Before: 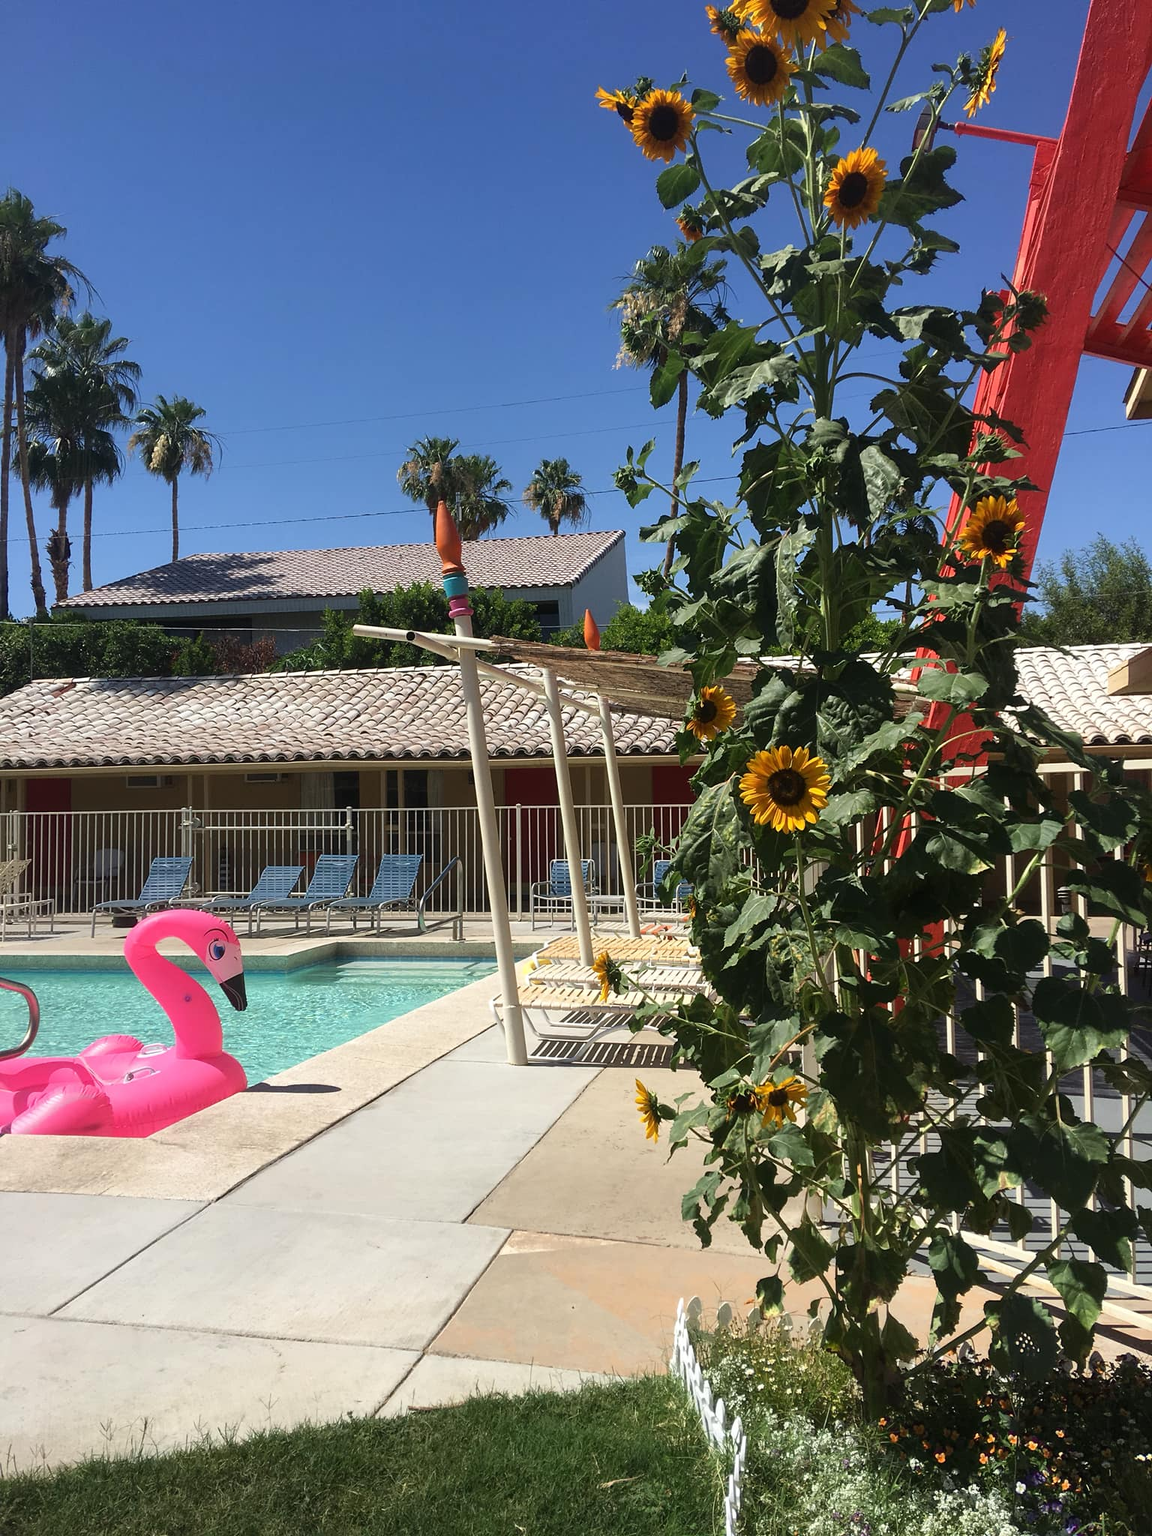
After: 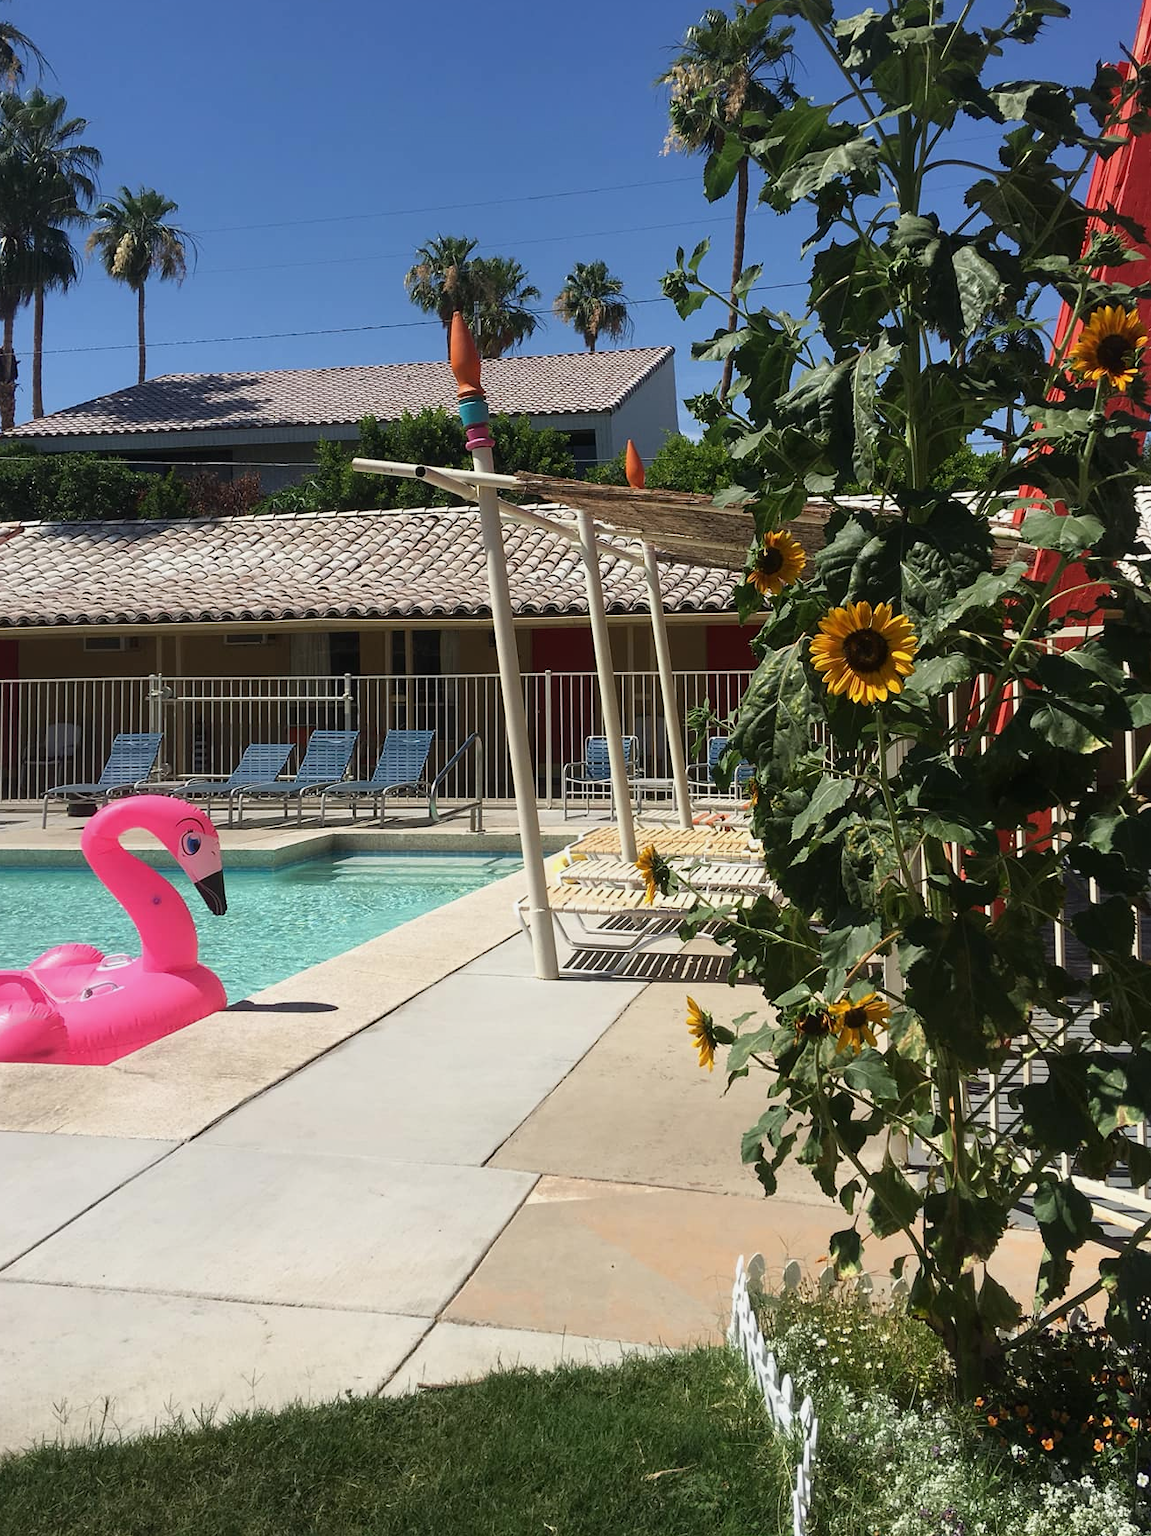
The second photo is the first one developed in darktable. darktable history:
exposure: exposure -0.242 EV, compensate highlight preservation false
white balance: emerald 1
shadows and highlights: shadows 0, highlights 40
crop and rotate: left 4.842%, top 15.51%, right 10.668%
